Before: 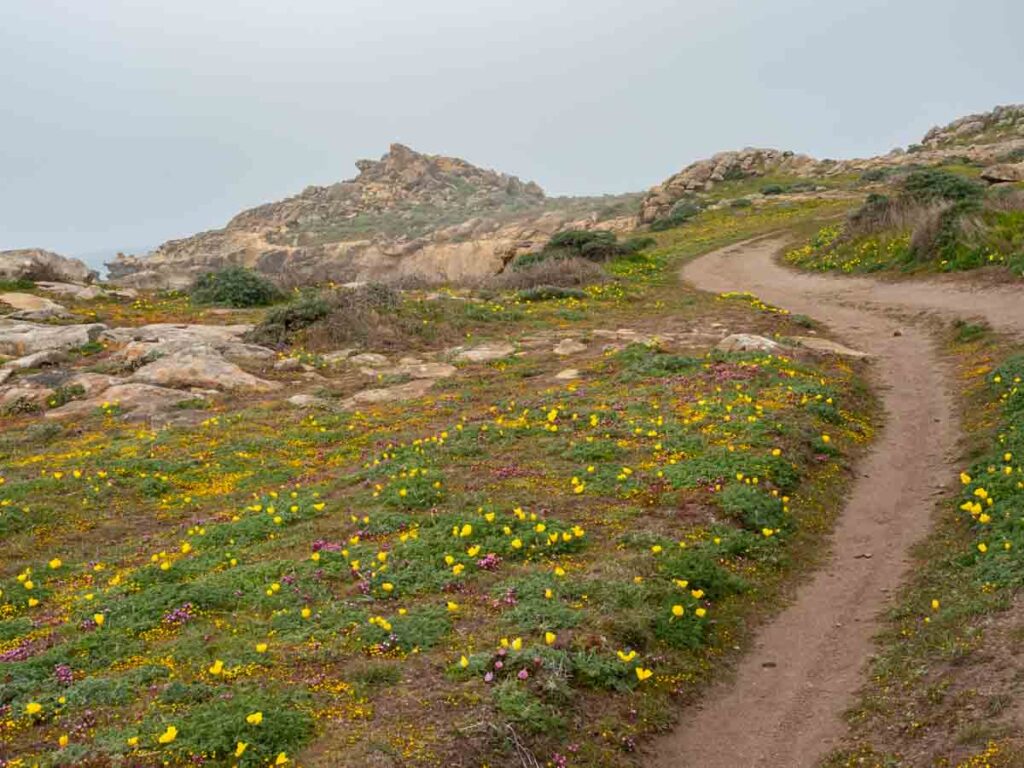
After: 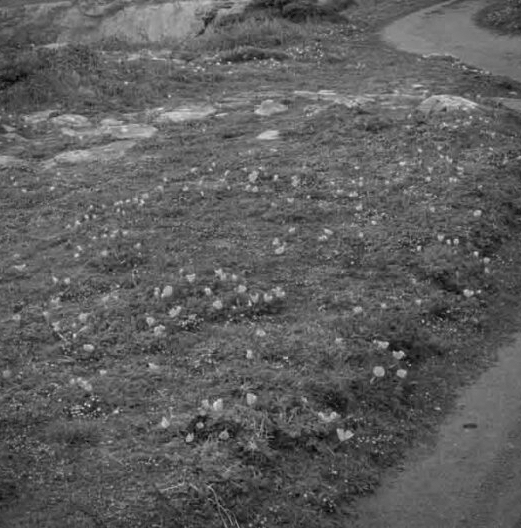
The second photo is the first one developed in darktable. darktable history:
tone equalizer: on, module defaults
monochrome: a 0, b 0, size 0.5, highlights 0.57
vignetting: dithering 8-bit output, unbound false
crop and rotate: left 29.237%, top 31.152%, right 19.807%
